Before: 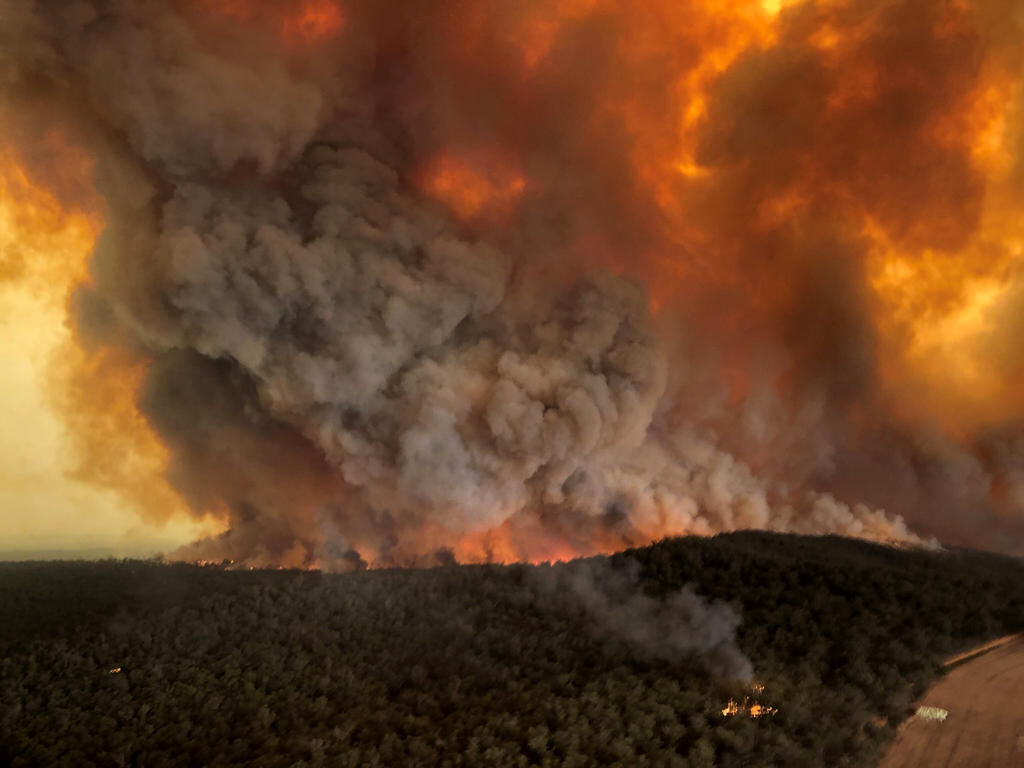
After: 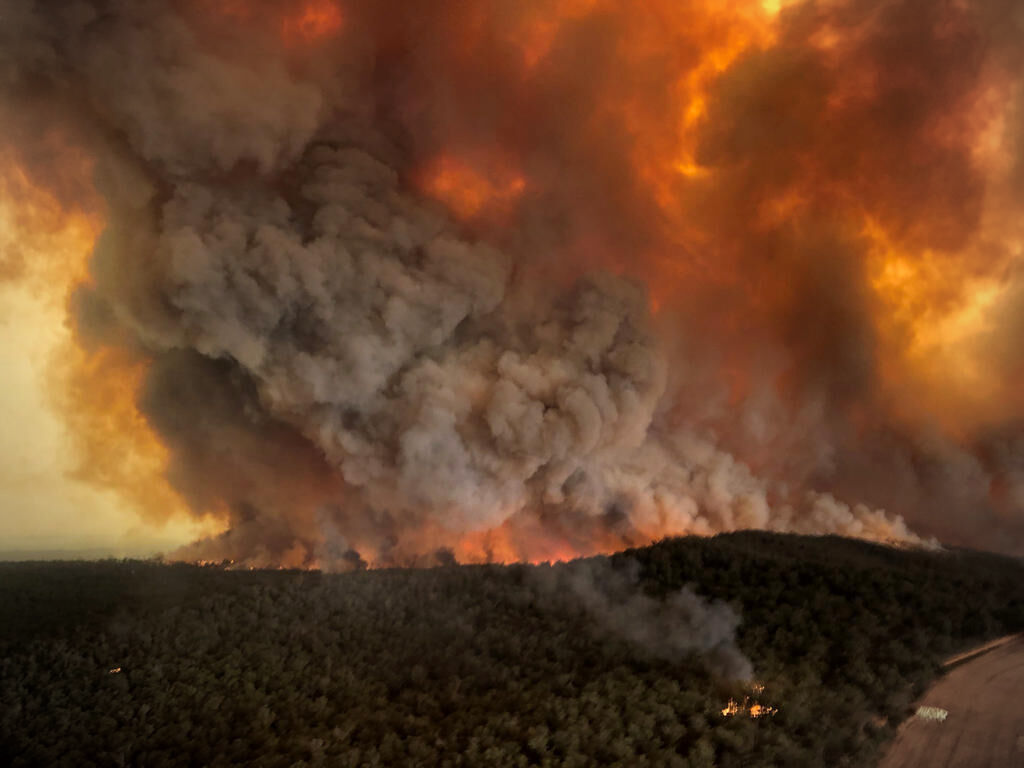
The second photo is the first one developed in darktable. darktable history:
vignetting: fall-off radius 60.83%, unbound false
